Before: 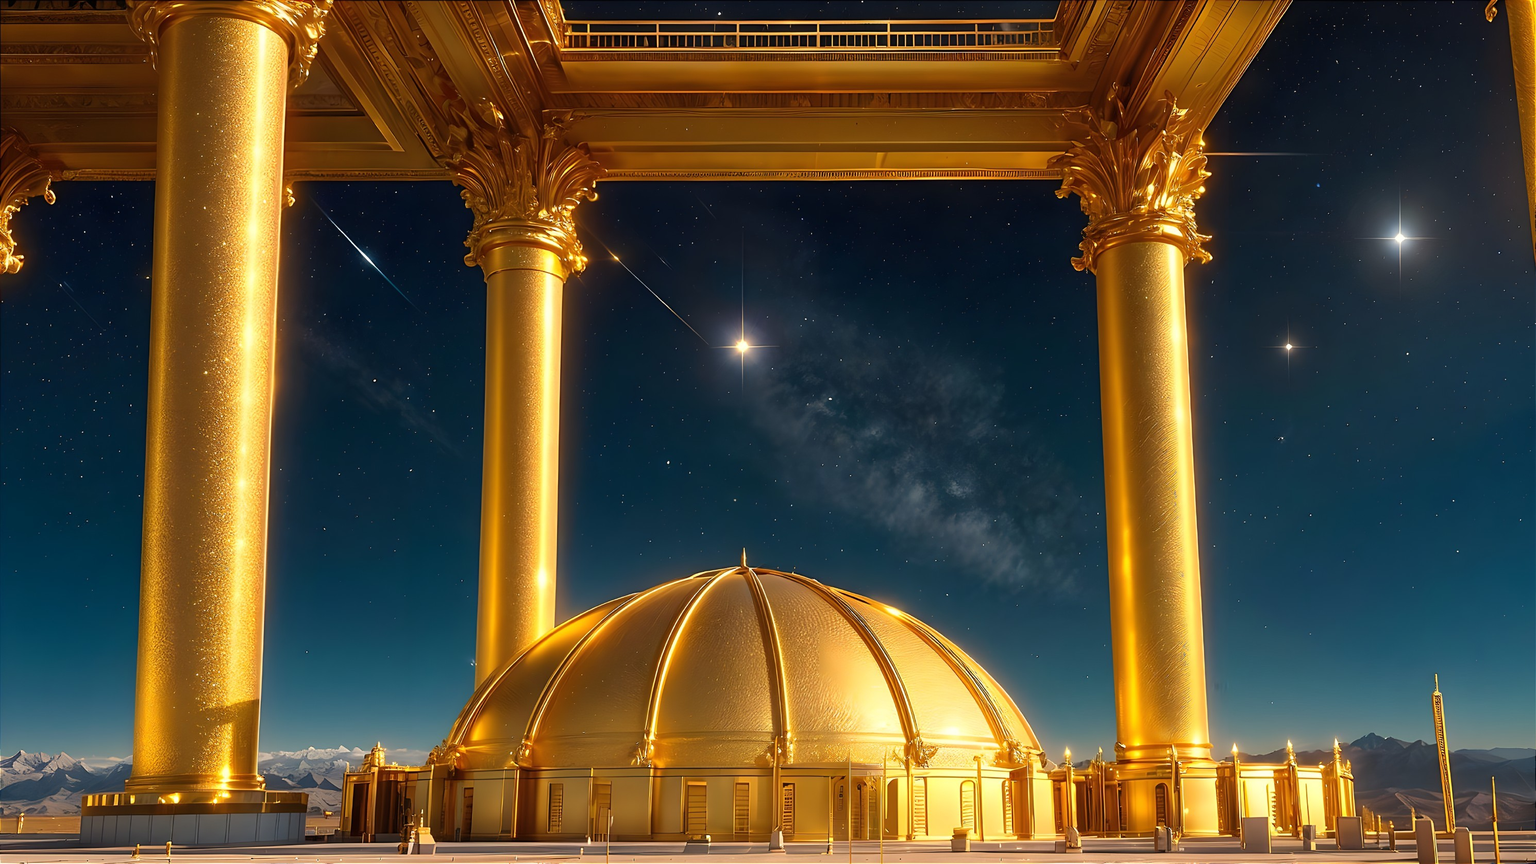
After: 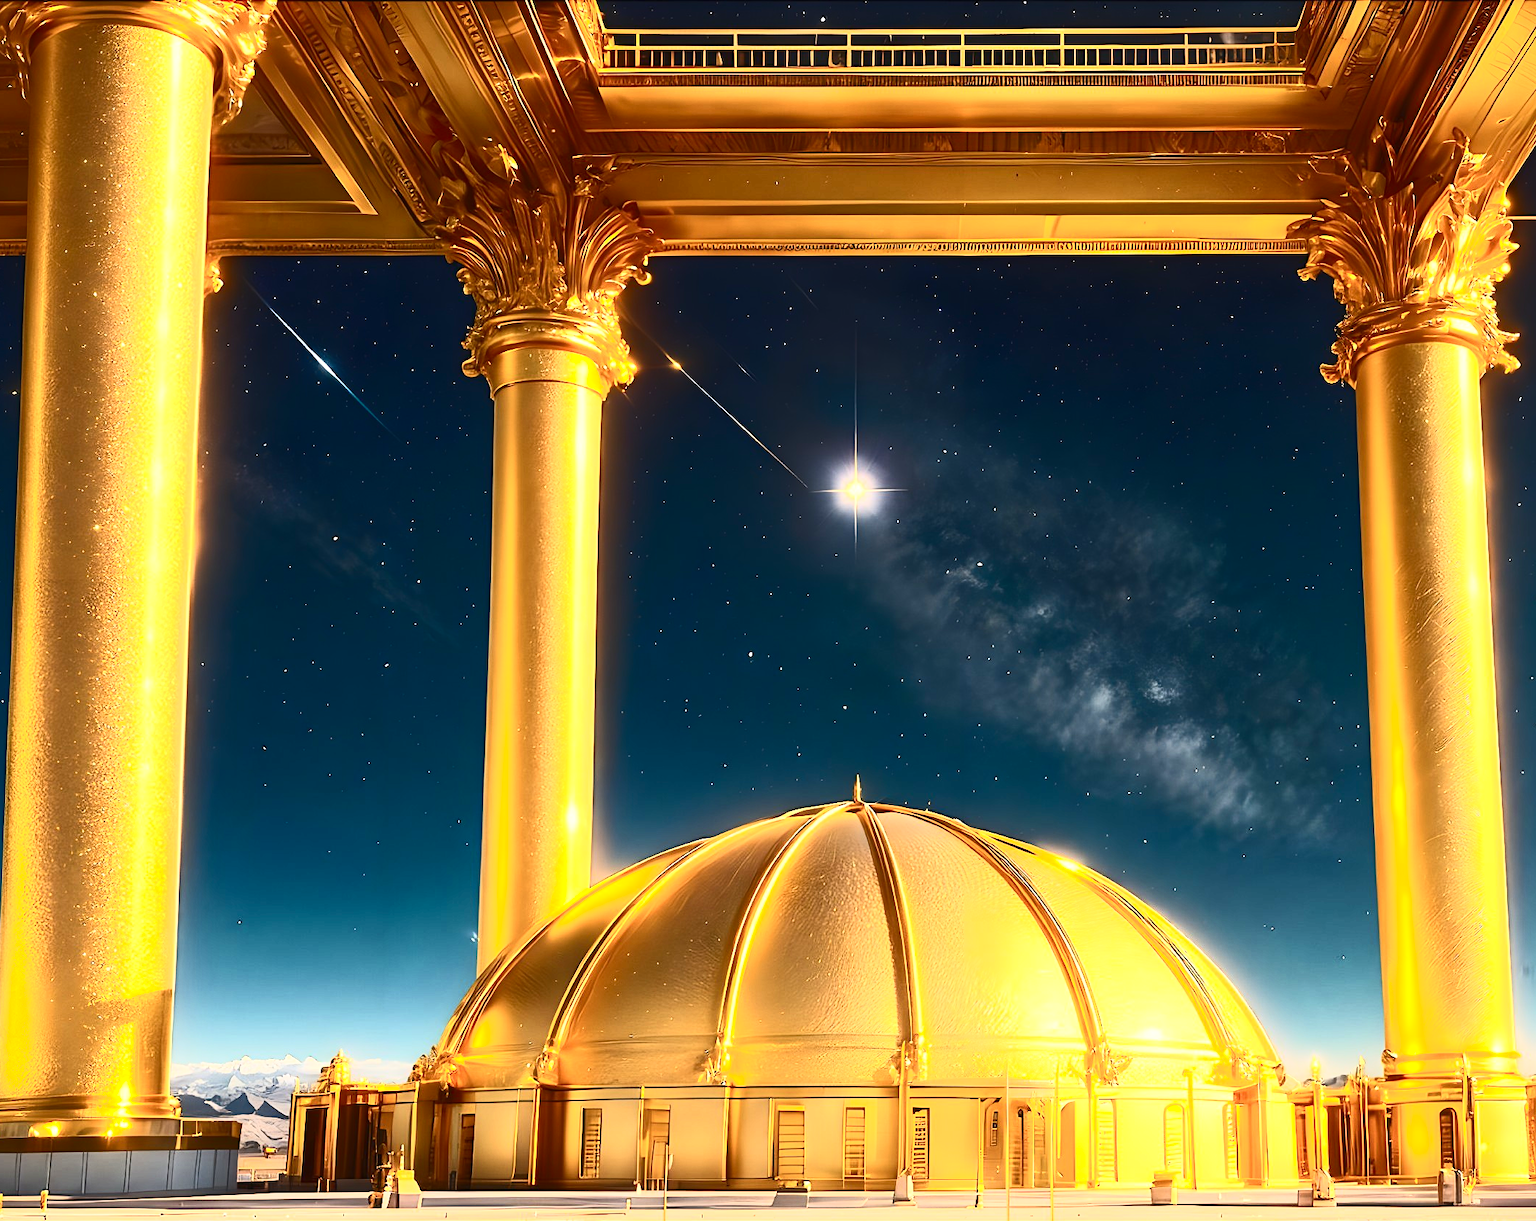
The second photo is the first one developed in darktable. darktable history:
contrast brightness saturation: contrast 0.62, brightness 0.348, saturation 0.145
crop and rotate: left 8.967%, right 20.304%
exposure: black level correction 0, exposure 0.7 EV, compensate exposure bias true, compensate highlight preservation false
